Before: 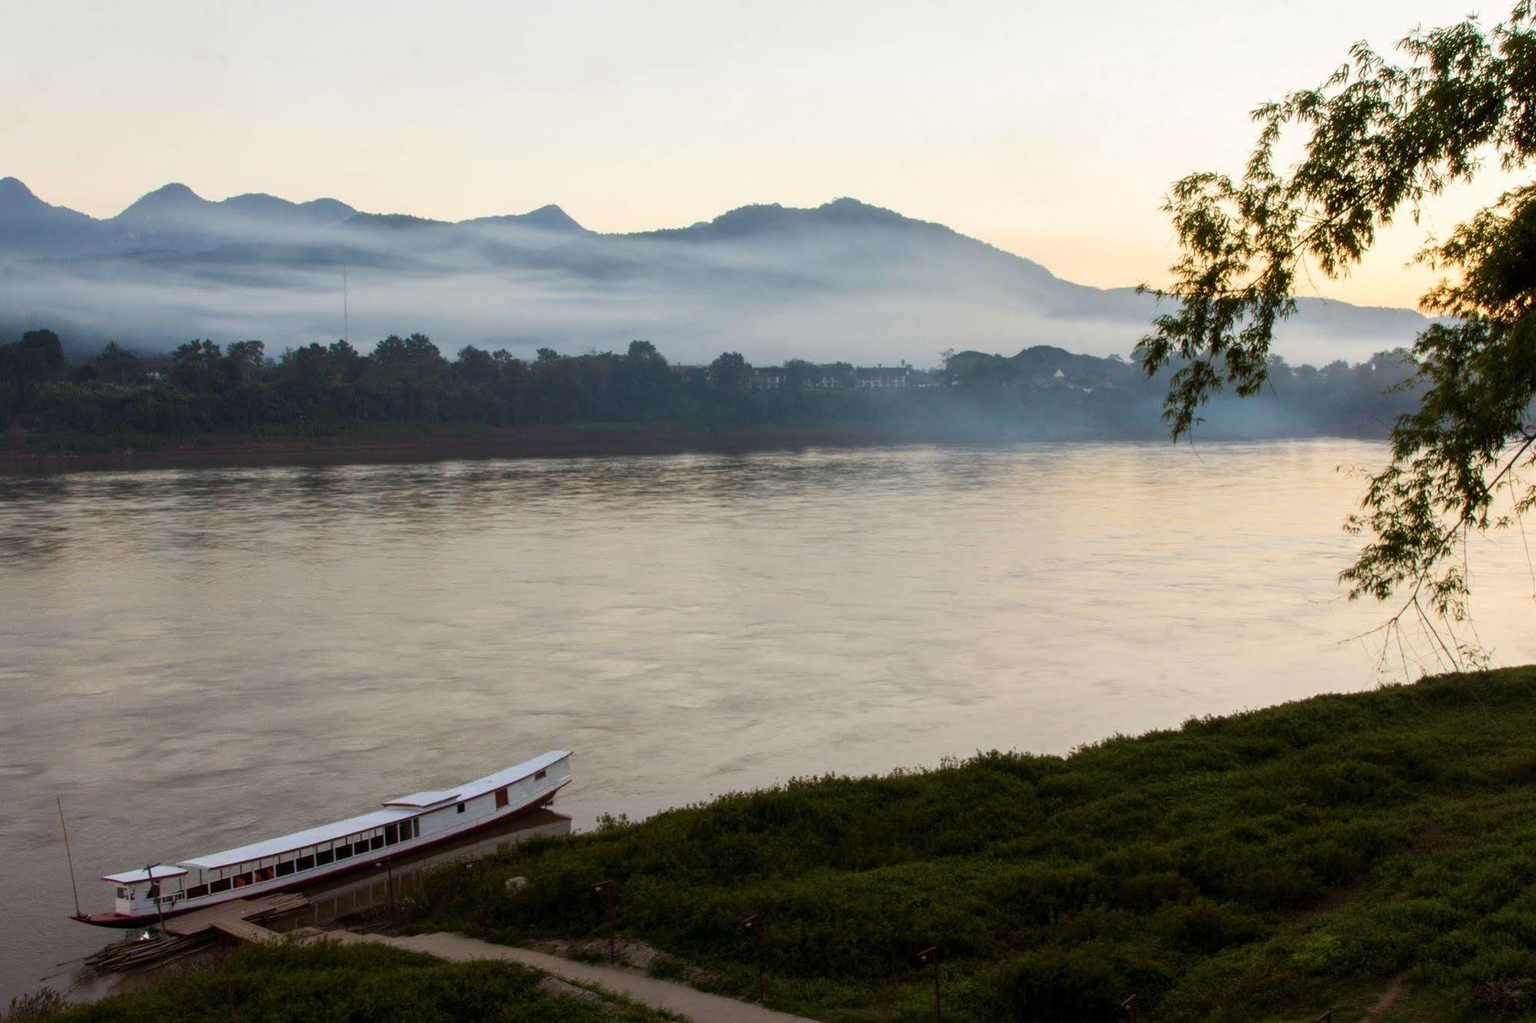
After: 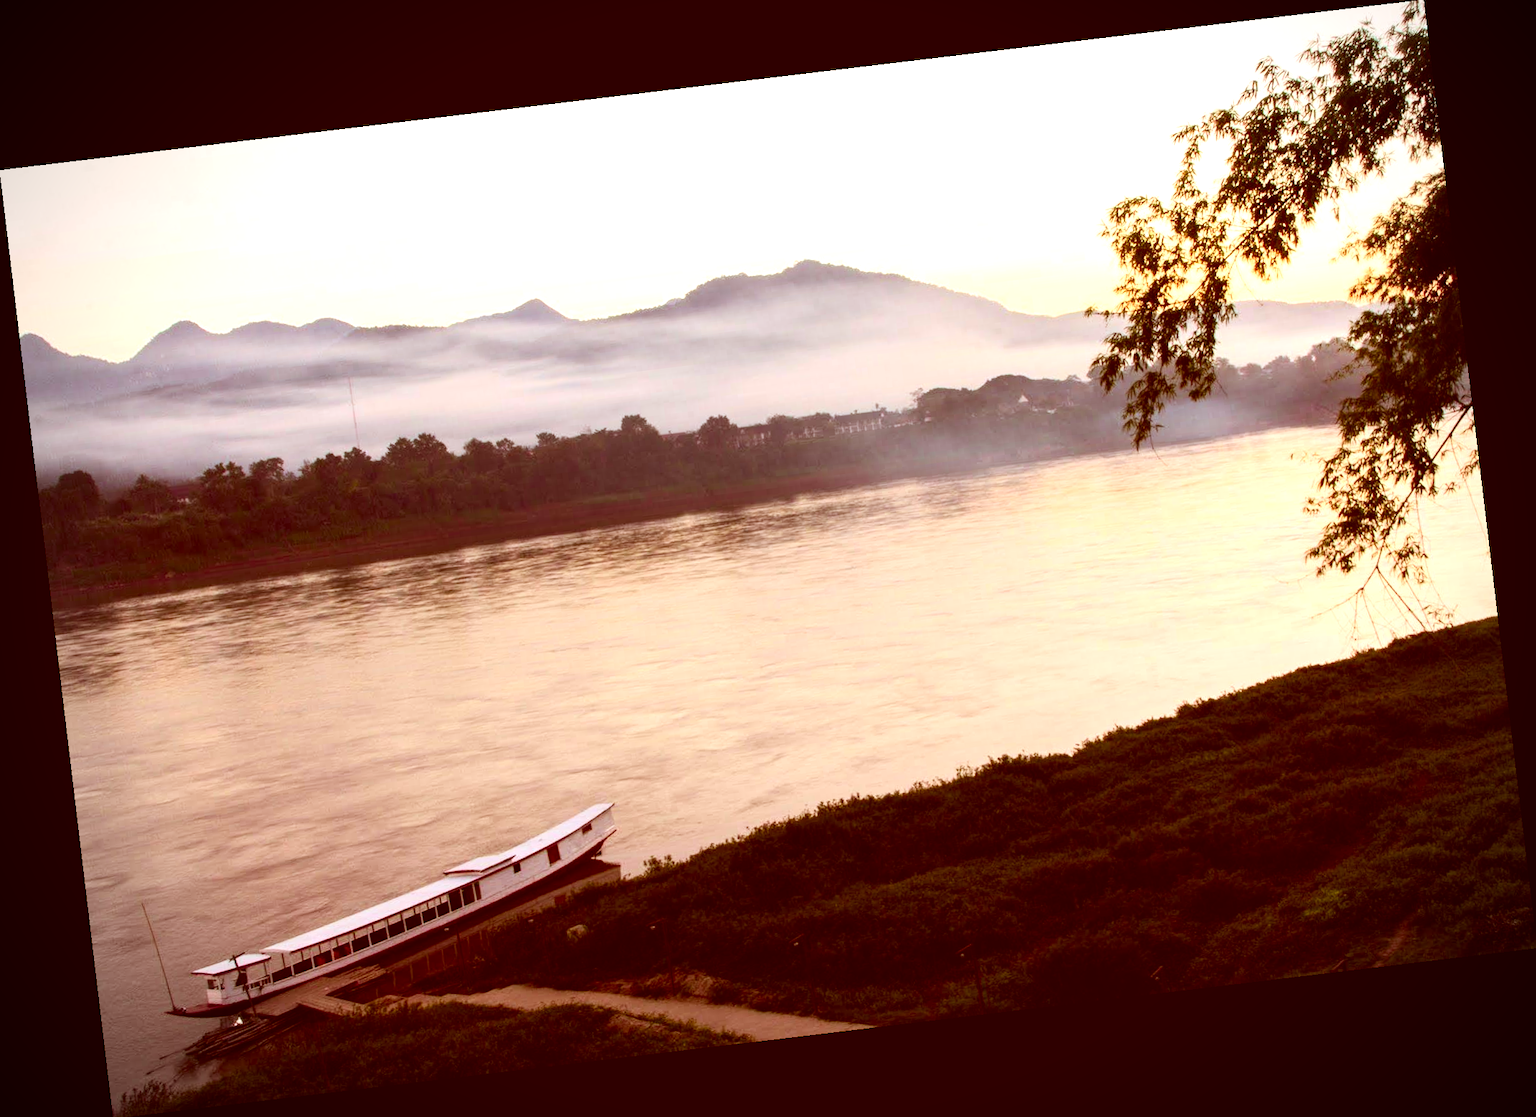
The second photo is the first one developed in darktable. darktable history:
exposure: black level correction 0, exposure 0.7 EV, compensate exposure bias true, compensate highlight preservation false
rotate and perspective: rotation -6.83°, automatic cropping off
contrast brightness saturation: contrast 0.18, saturation 0.3
color correction: highlights a* 9.03, highlights b* 8.71, shadows a* 40, shadows b* 40, saturation 0.8
vignetting: width/height ratio 1.094
